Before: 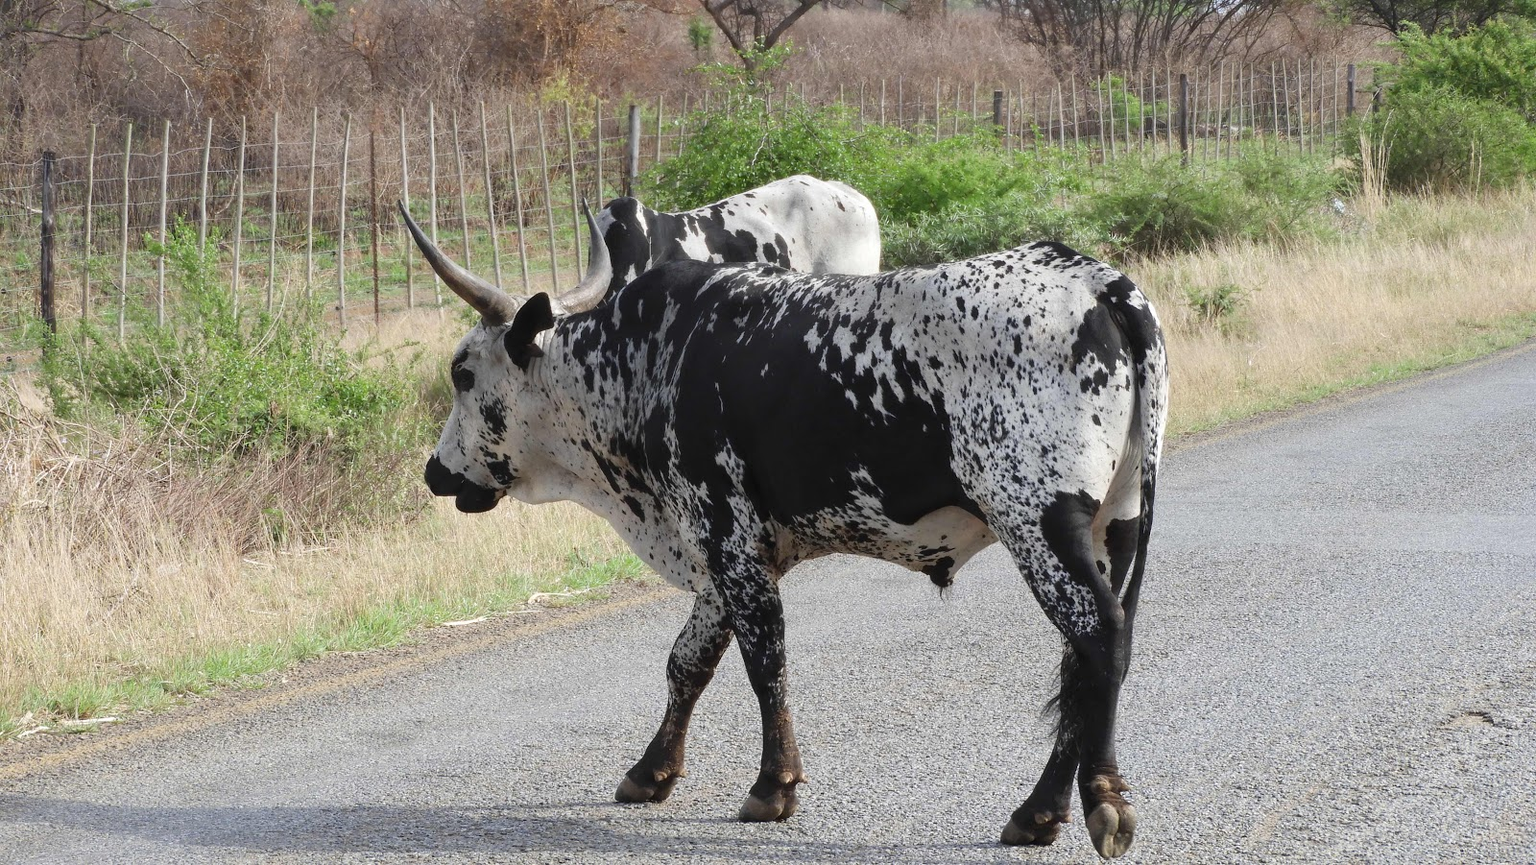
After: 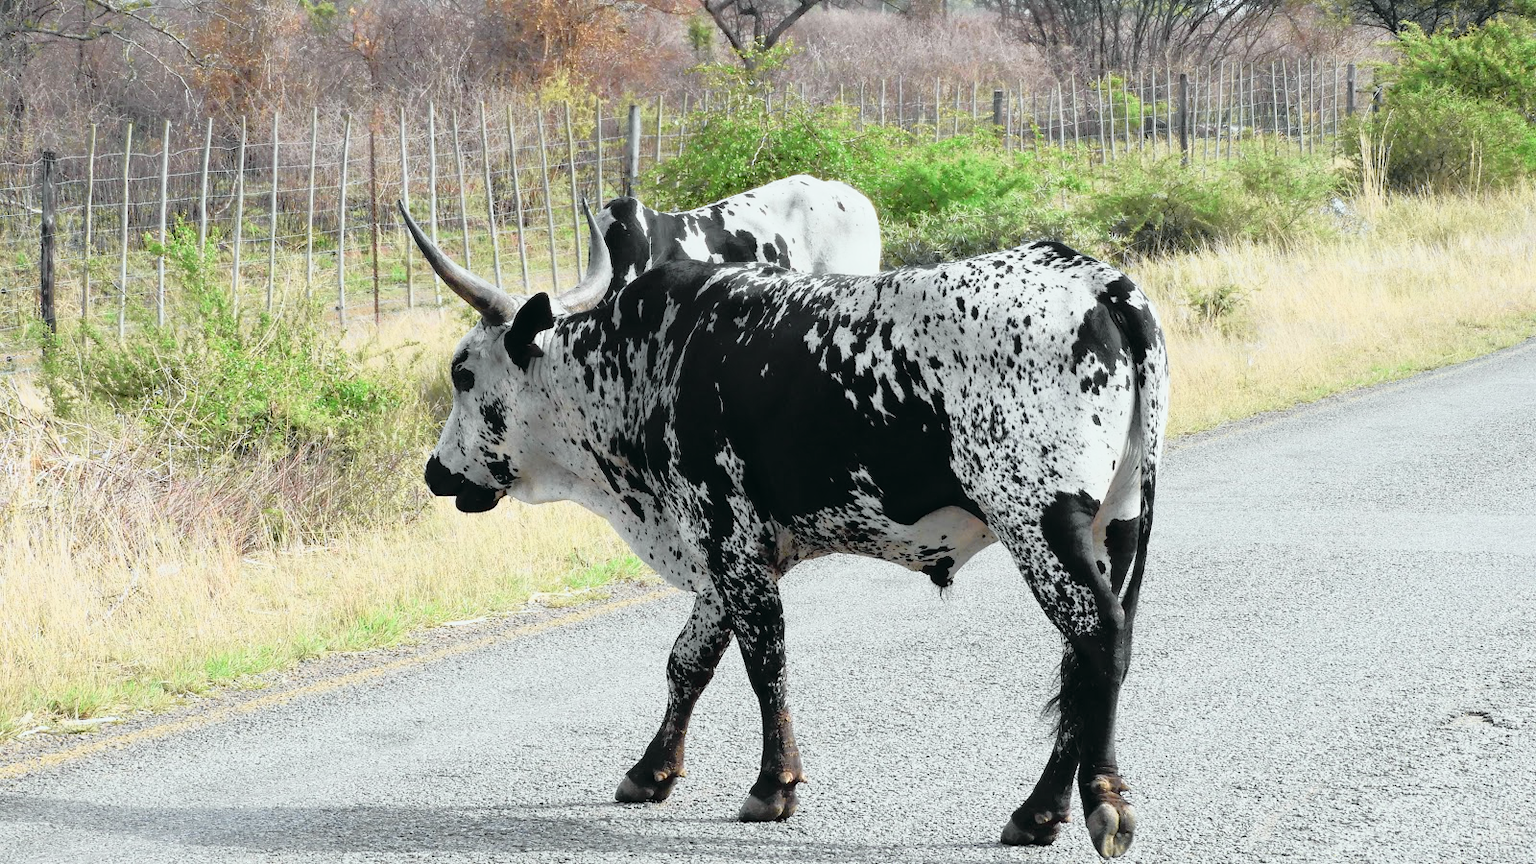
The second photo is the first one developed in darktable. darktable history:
white balance: red 1, blue 1
tone curve: curves: ch0 [(0, 0.015) (0.091, 0.055) (0.184, 0.159) (0.304, 0.382) (0.492, 0.579) (0.628, 0.755) (0.832, 0.932) (0.984, 0.963)]; ch1 [(0, 0) (0.34, 0.235) (0.46, 0.46) (0.515, 0.502) (0.553, 0.567) (0.764, 0.815) (1, 1)]; ch2 [(0, 0) (0.44, 0.458) (0.479, 0.492) (0.524, 0.507) (0.557, 0.567) (0.673, 0.699) (1, 1)], color space Lab, independent channels, preserve colors none
